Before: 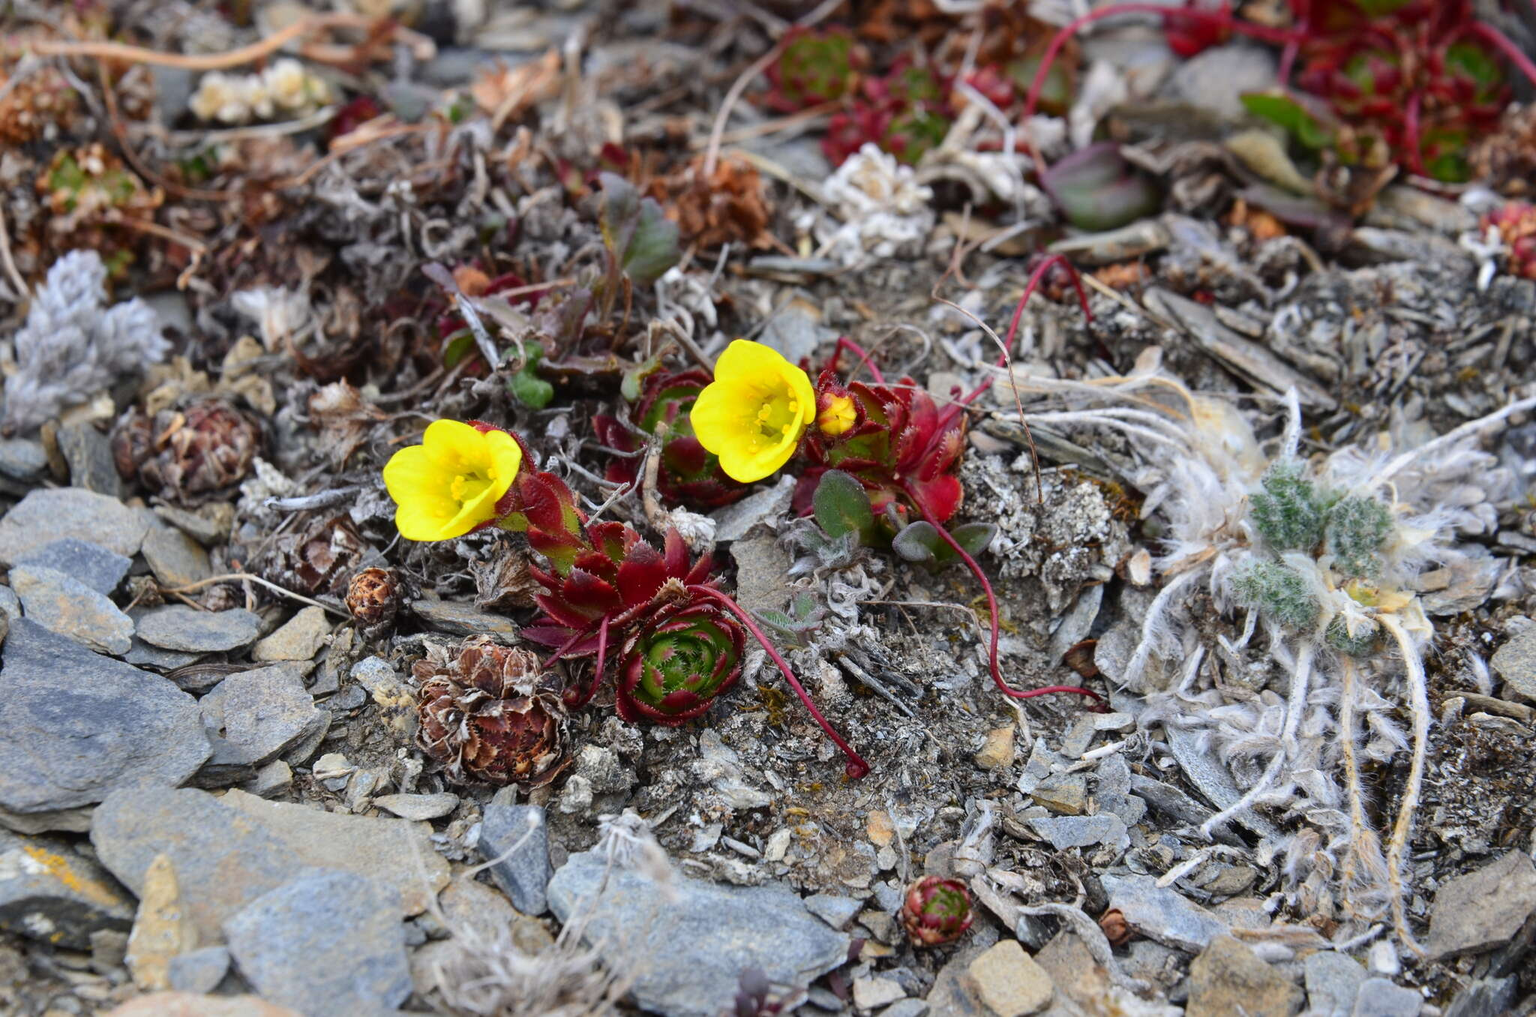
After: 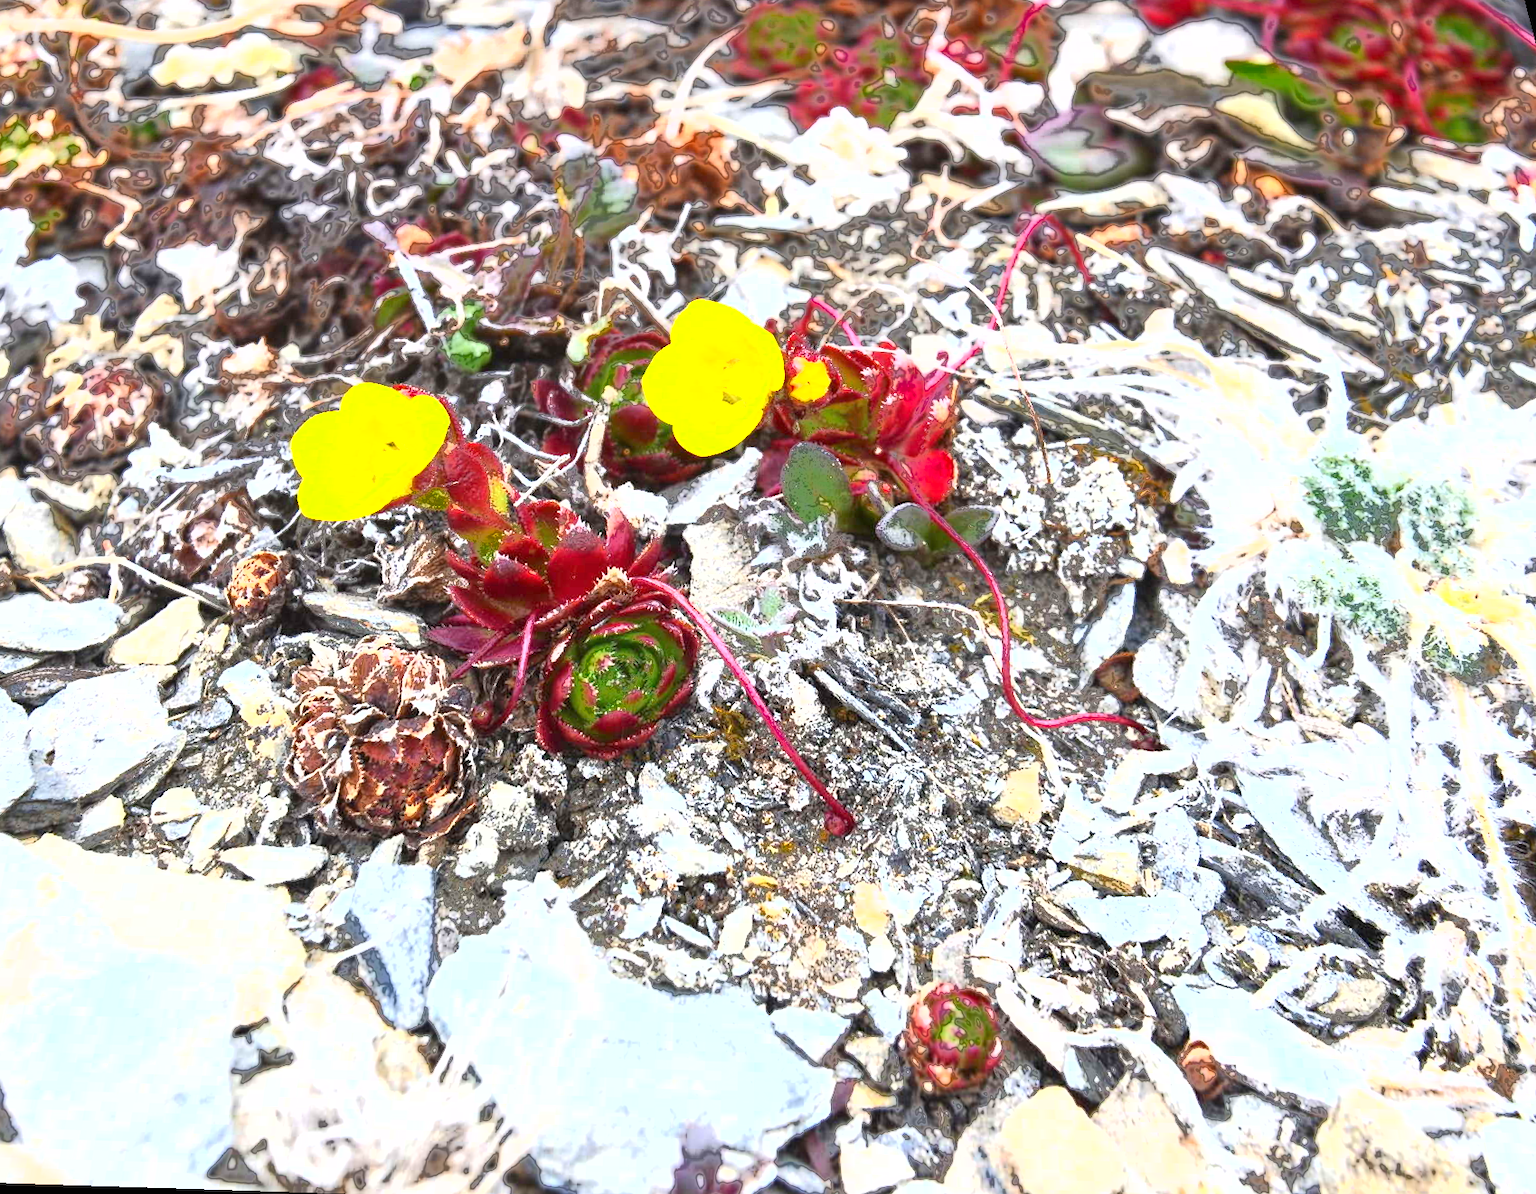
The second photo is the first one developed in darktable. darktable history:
exposure: black level correction 0, exposure 1.741 EV, compensate exposure bias true, compensate highlight preservation false
fill light: exposure -0.73 EV, center 0.69, width 2.2
rotate and perspective: rotation 0.72°, lens shift (vertical) -0.352, lens shift (horizontal) -0.051, crop left 0.152, crop right 0.859, crop top 0.019, crop bottom 0.964
